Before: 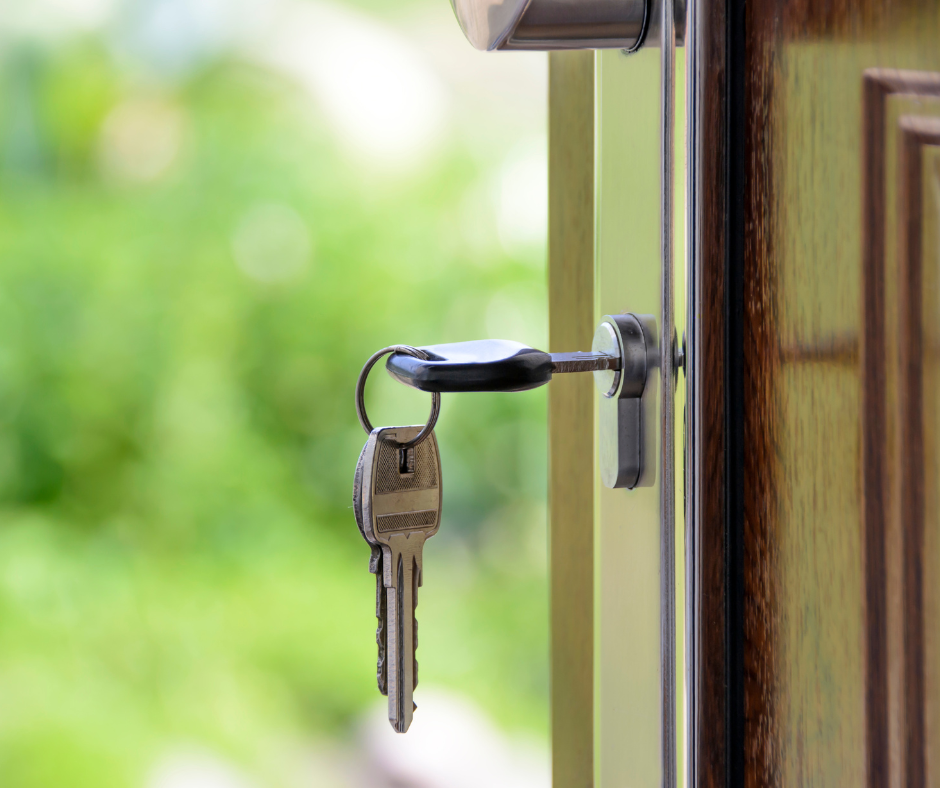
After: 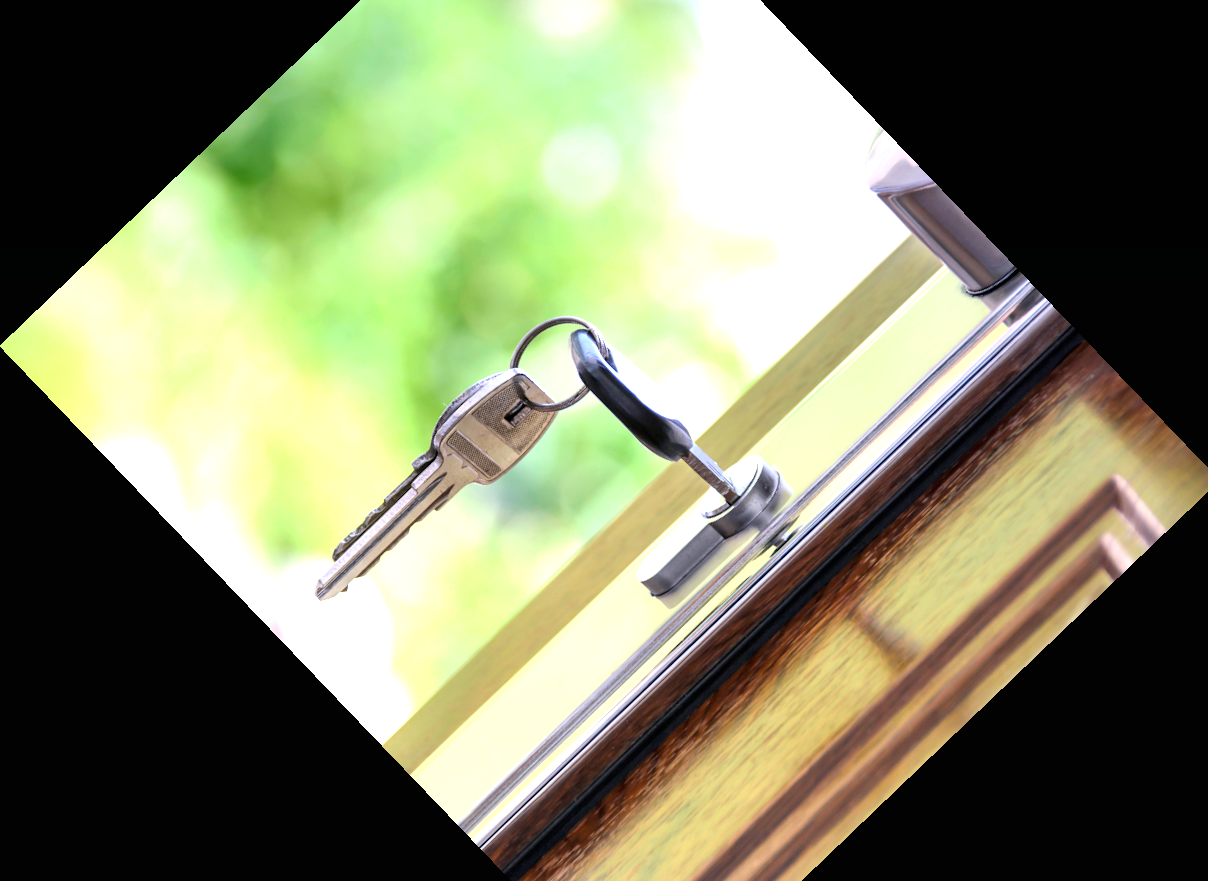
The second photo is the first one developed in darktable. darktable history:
graduated density: hue 238.83°, saturation 50%
exposure: black level correction 0, exposure 1.5 EV, compensate exposure bias true, compensate highlight preservation false
crop and rotate: angle -46.26°, top 16.234%, right 0.912%, bottom 11.704%
